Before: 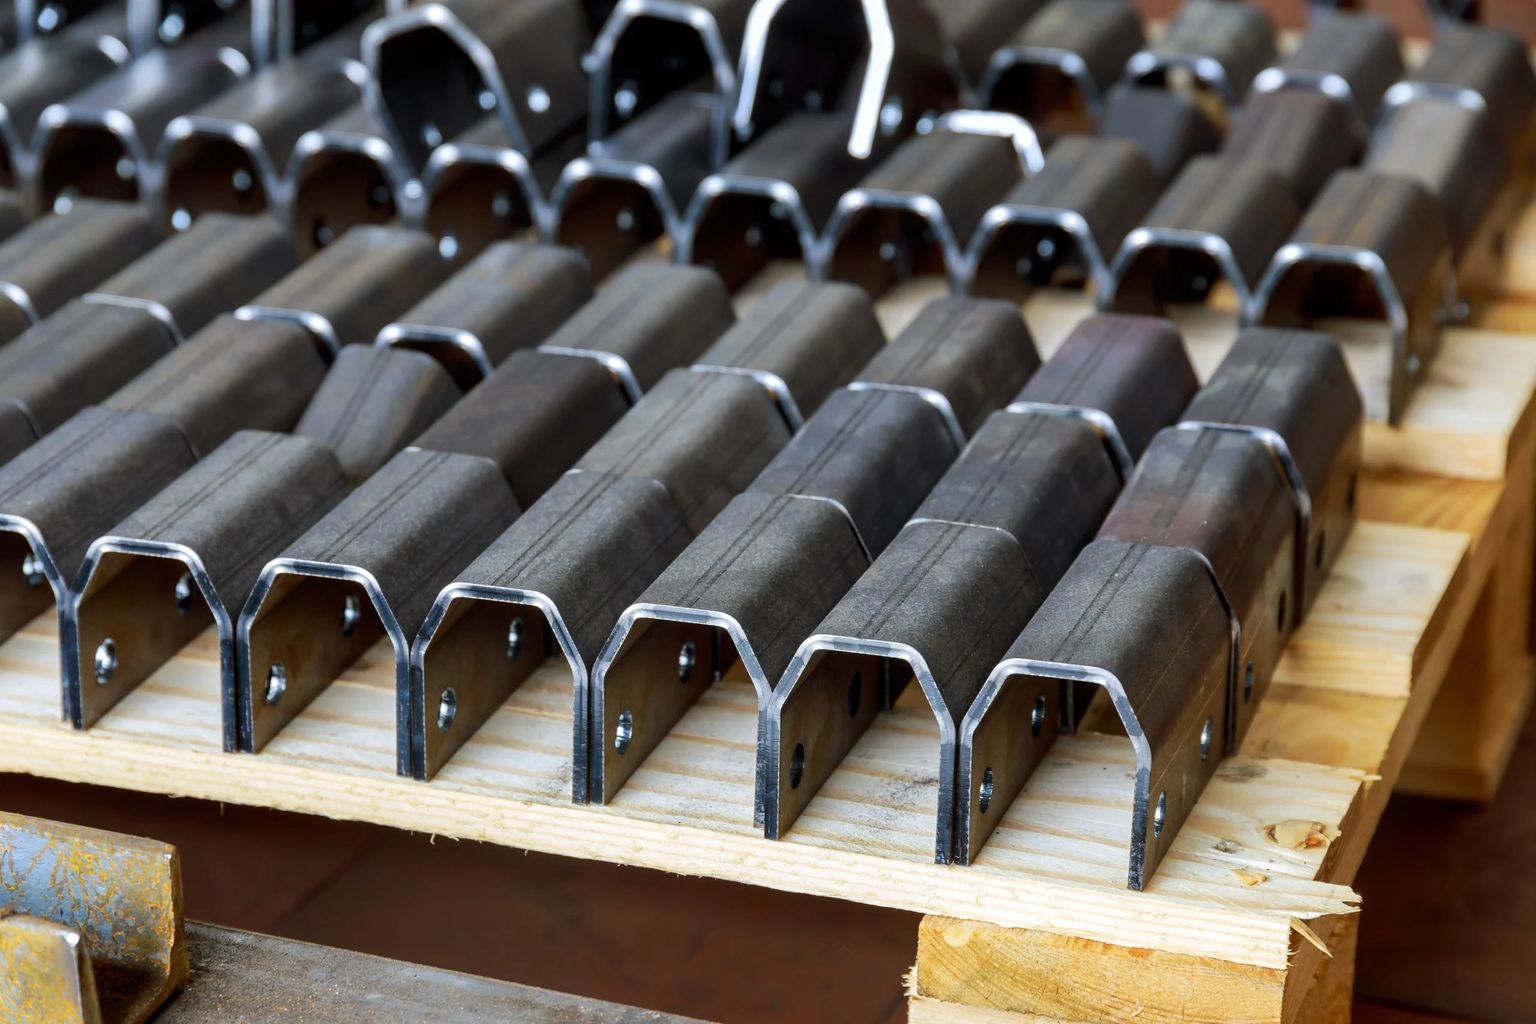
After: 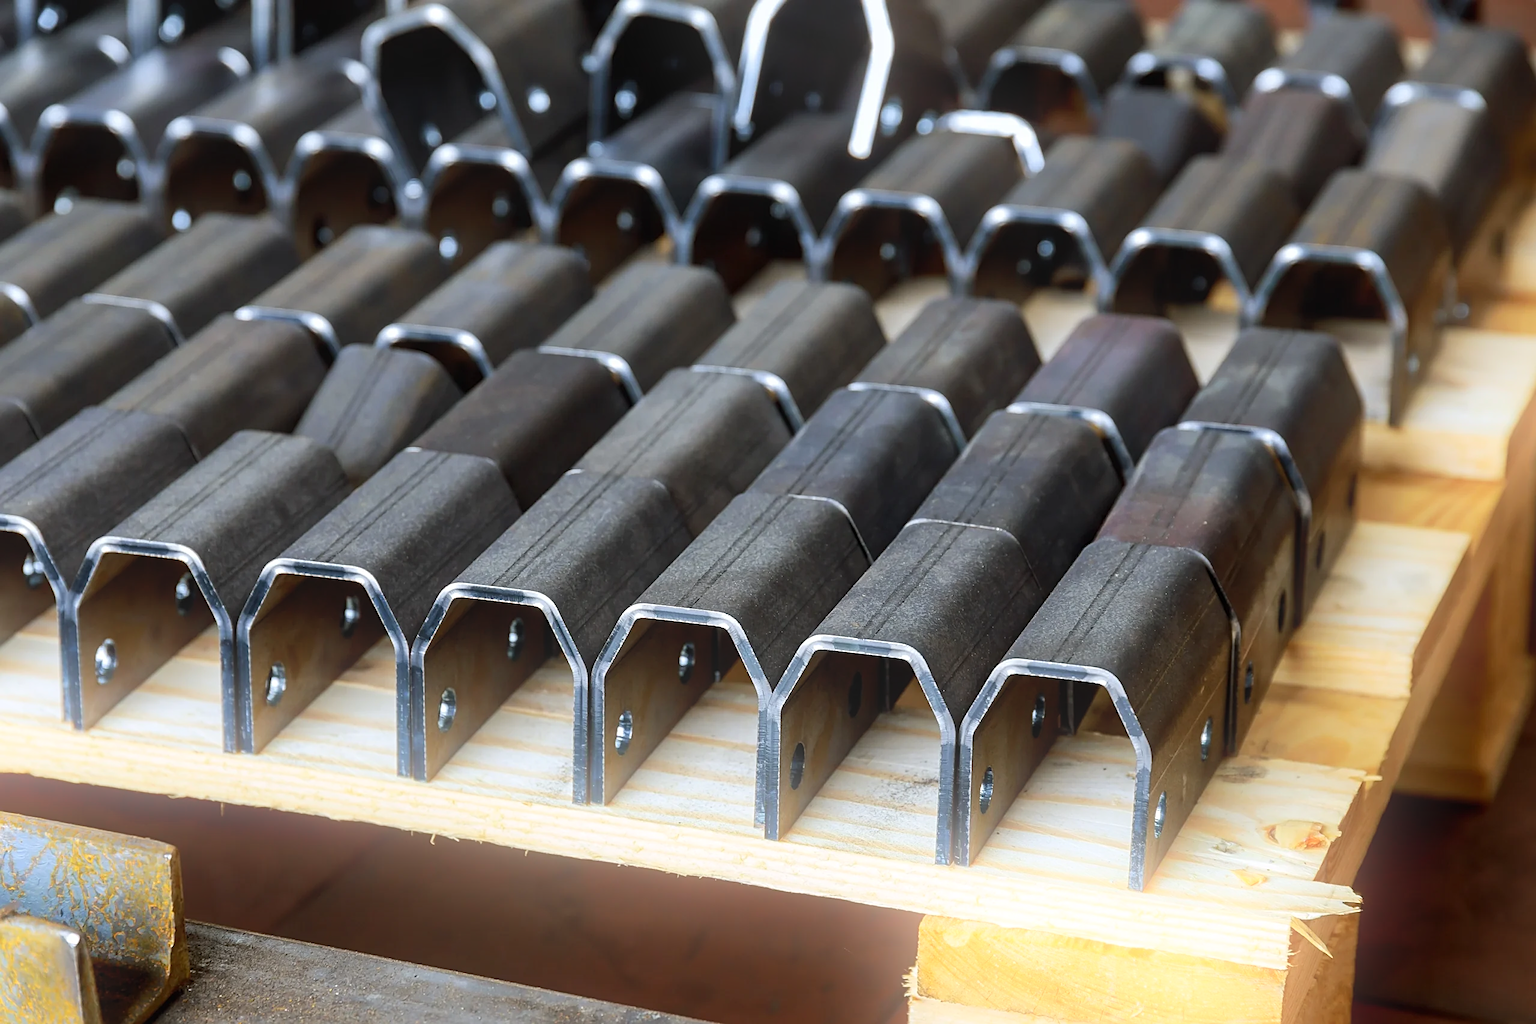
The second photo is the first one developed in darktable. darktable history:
sharpen: amount 0.575
bloom: on, module defaults
